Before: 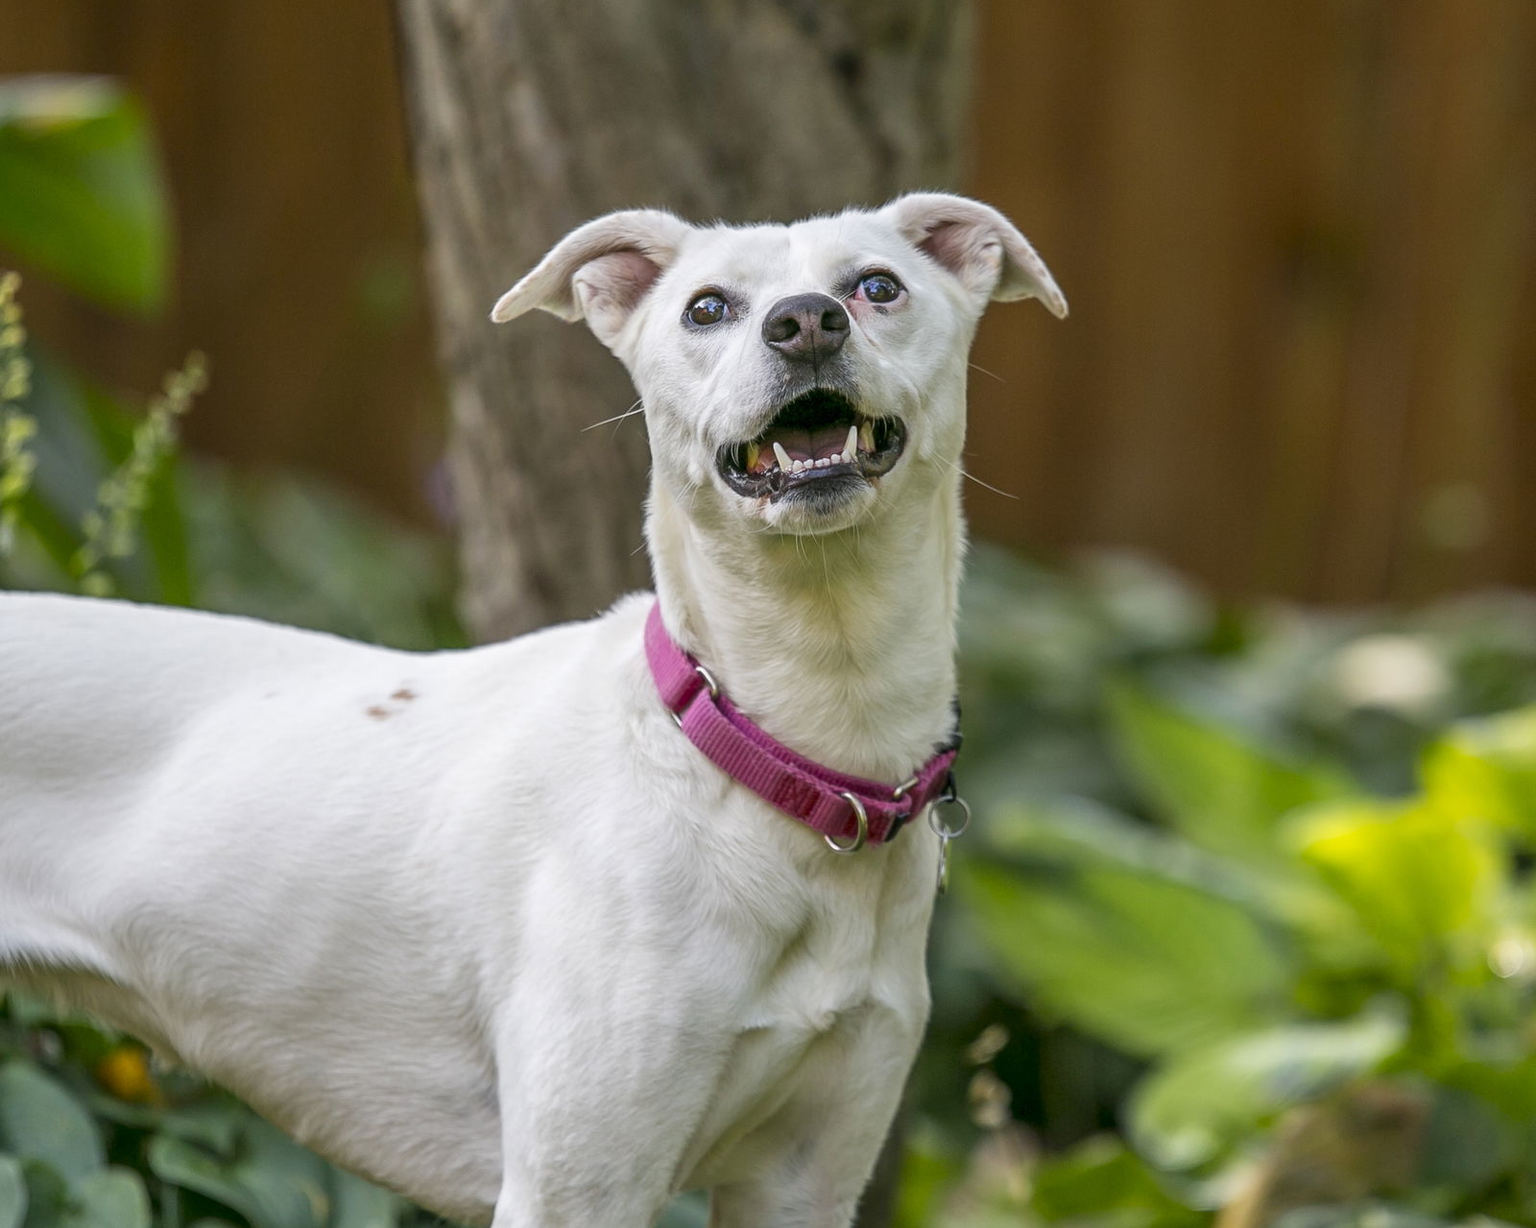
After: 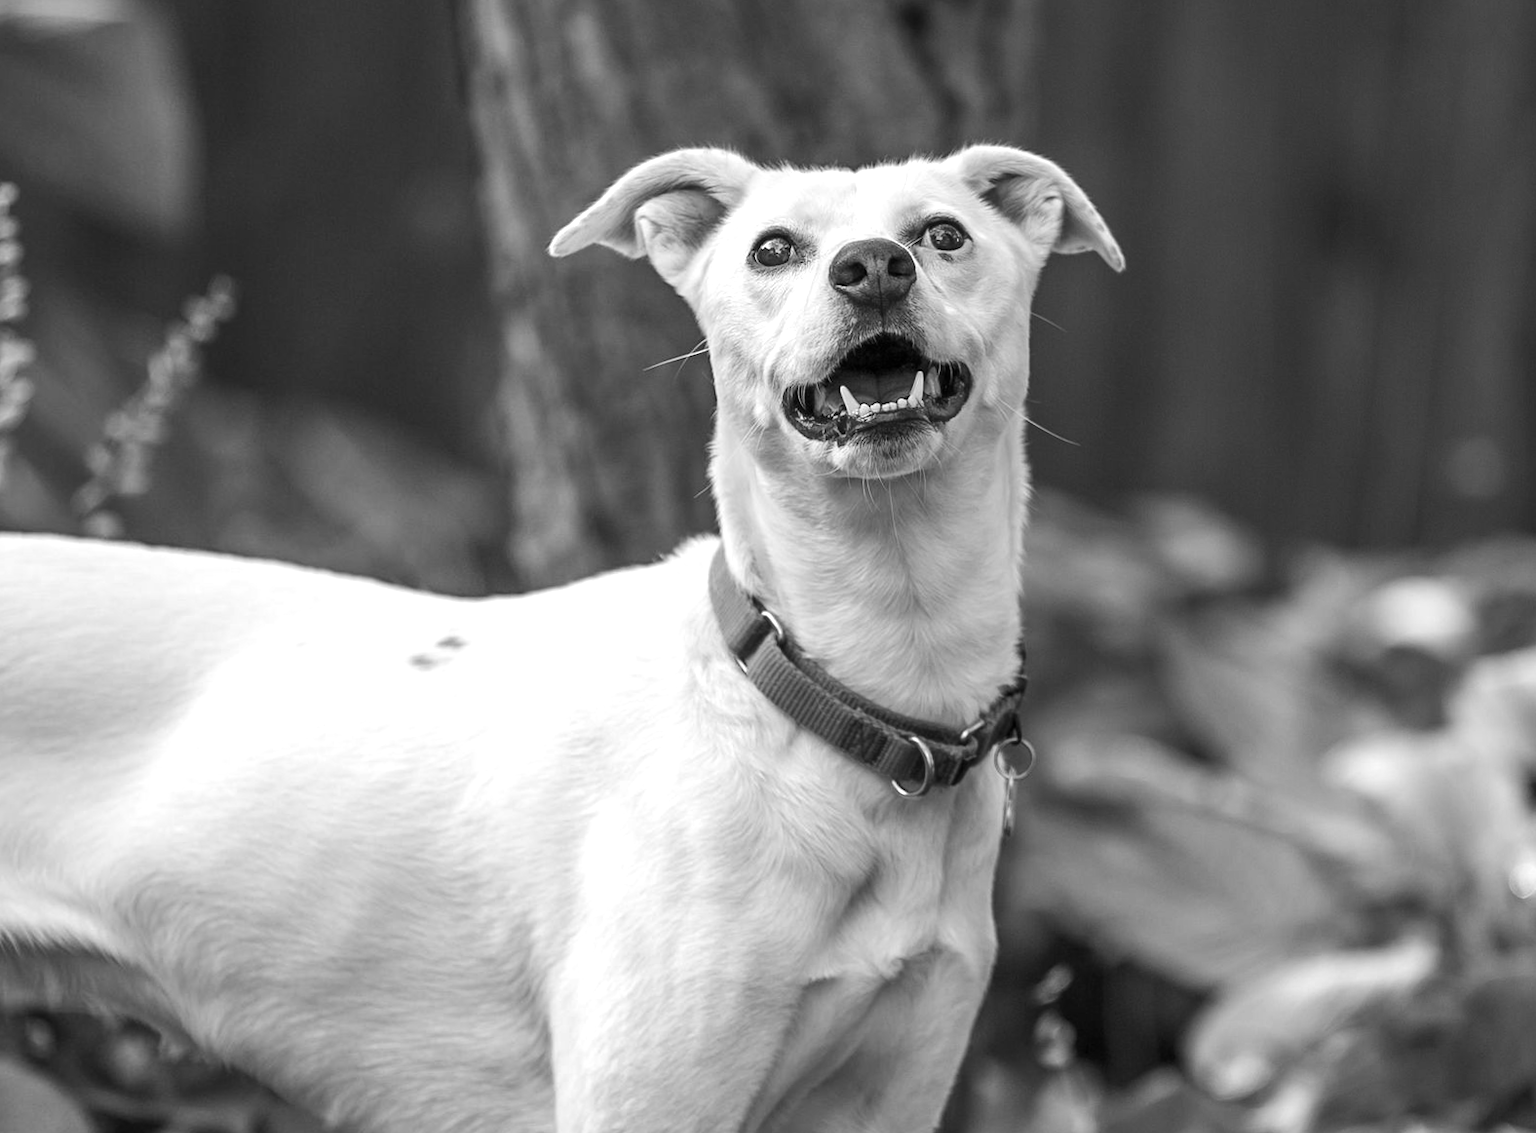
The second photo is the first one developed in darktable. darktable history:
color contrast: green-magenta contrast 0.8, blue-yellow contrast 1.1, unbound 0
tone equalizer: -8 EV -0.417 EV, -7 EV -0.389 EV, -6 EV -0.333 EV, -5 EV -0.222 EV, -3 EV 0.222 EV, -2 EV 0.333 EV, -1 EV 0.389 EV, +0 EV 0.417 EV, edges refinement/feathering 500, mask exposure compensation -1.57 EV, preserve details no
rotate and perspective: rotation -0.013°, lens shift (vertical) -0.027, lens shift (horizontal) 0.178, crop left 0.016, crop right 0.989, crop top 0.082, crop bottom 0.918
monochrome: on, module defaults
